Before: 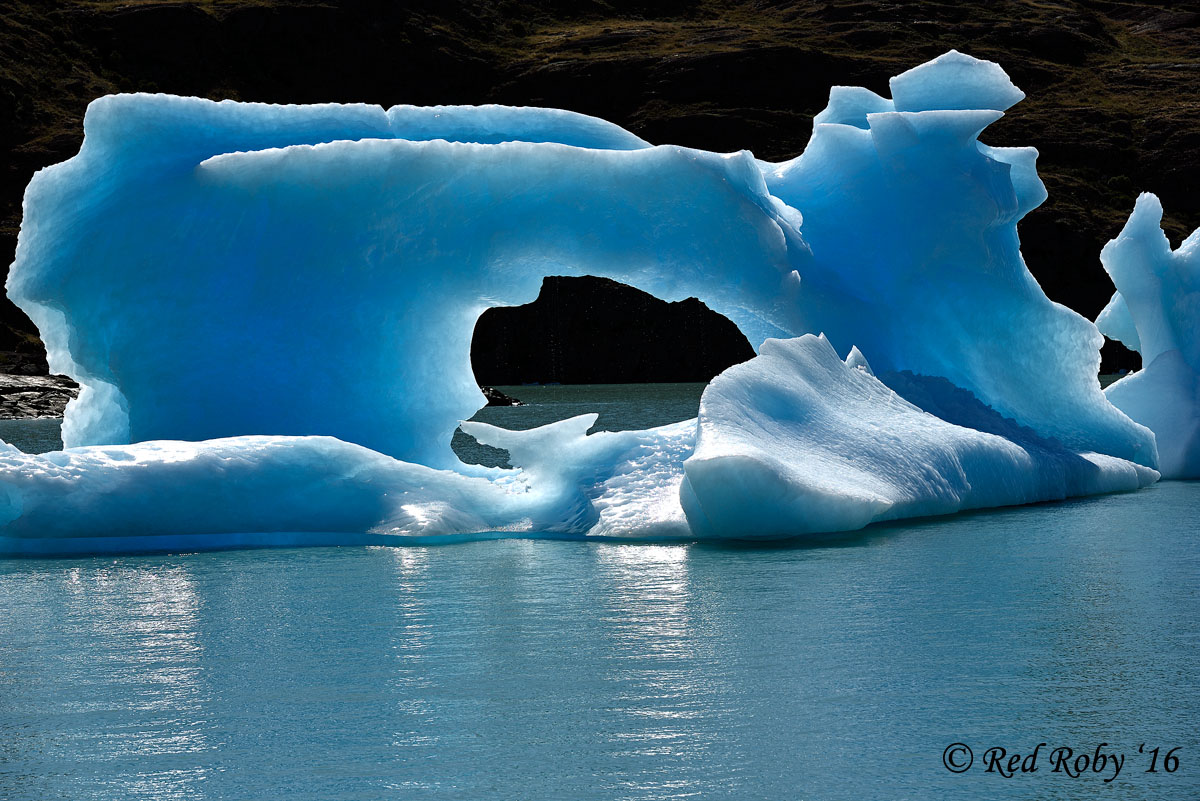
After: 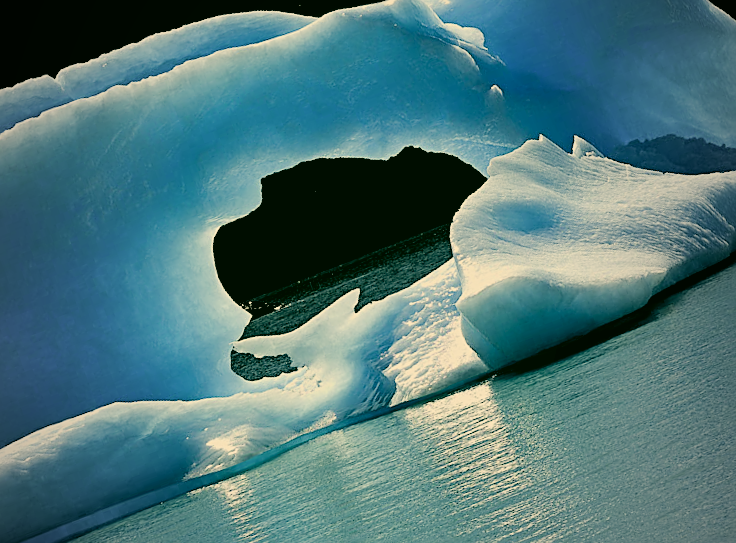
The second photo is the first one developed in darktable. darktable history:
sharpen: on, module defaults
crop and rotate: angle 20.32°, left 6.84%, right 3.656%, bottom 1.103%
filmic rgb: black relative exposure -2.97 EV, white relative exposure 4.56 EV, hardness 1.71, contrast 1.243
color correction: highlights a* 4.89, highlights b* 24.67, shadows a* -15.64, shadows b* 3.79
tone equalizer: -8 EV -0.444 EV, -7 EV -0.38 EV, -6 EV -0.298 EV, -5 EV -0.259 EV, -3 EV 0.256 EV, -2 EV 0.344 EV, -1 EV 0.38 EV, +0 EV 0.401 EV
vignetting: fall-off start 72.68%, fall-off radius 108.16%, width/height ratio 0.734, unbound false
